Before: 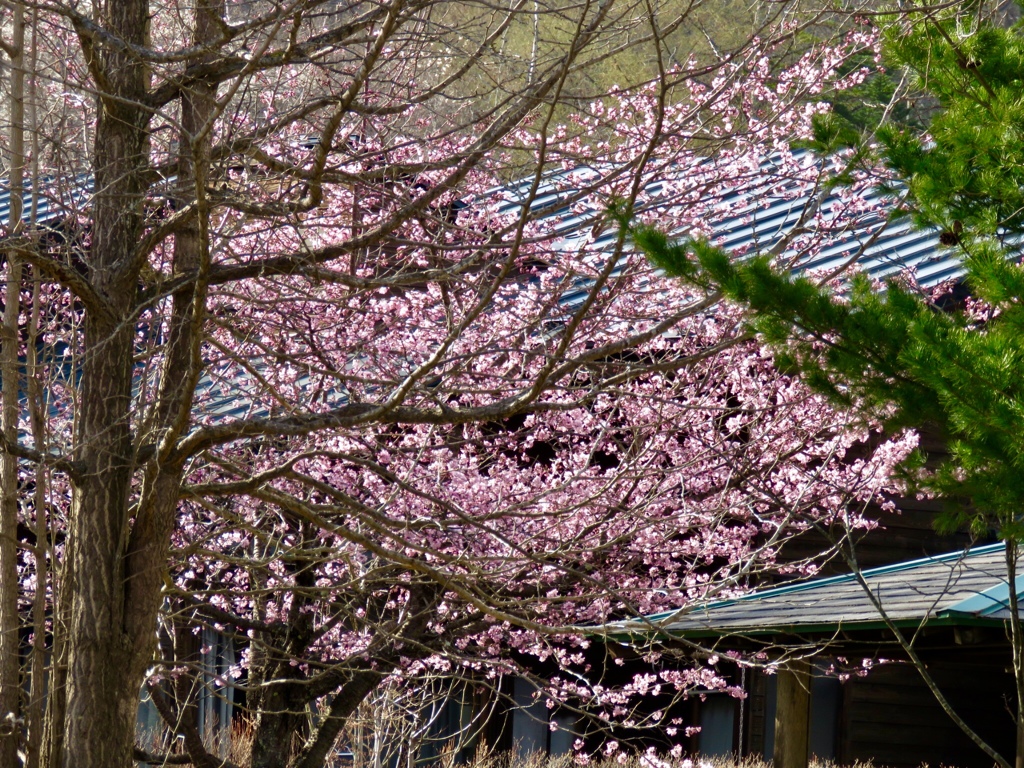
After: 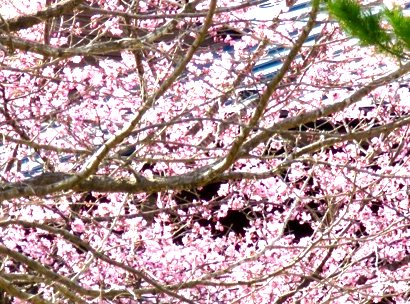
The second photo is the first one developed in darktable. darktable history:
exposure: black level correction 0.001, exposure 1.399 EV, compensate highlight preservation false
crop: left 29.955%, top 30.189%, right 29.98%, bottom 30.11%
tone equalizer: edges refinement/feathering 500, mask exposure compensation -1.57 EV, preserve details no
